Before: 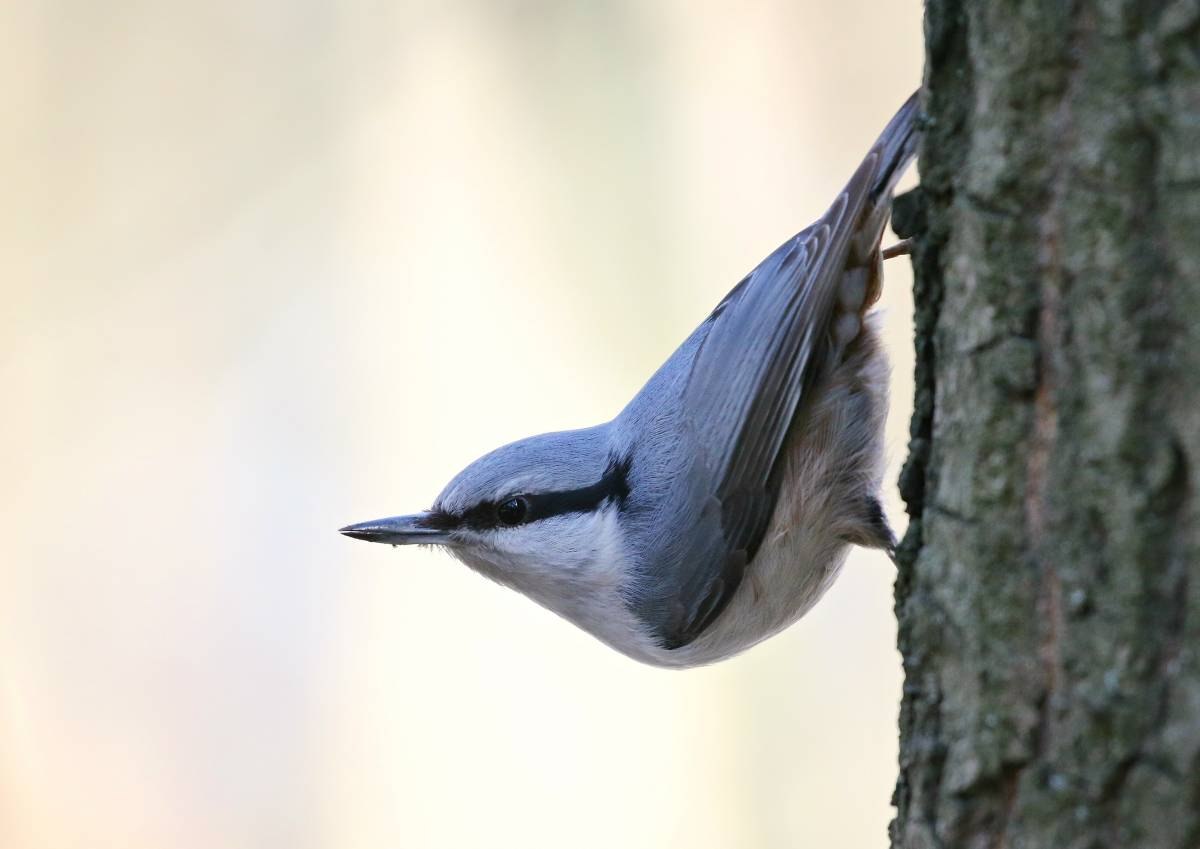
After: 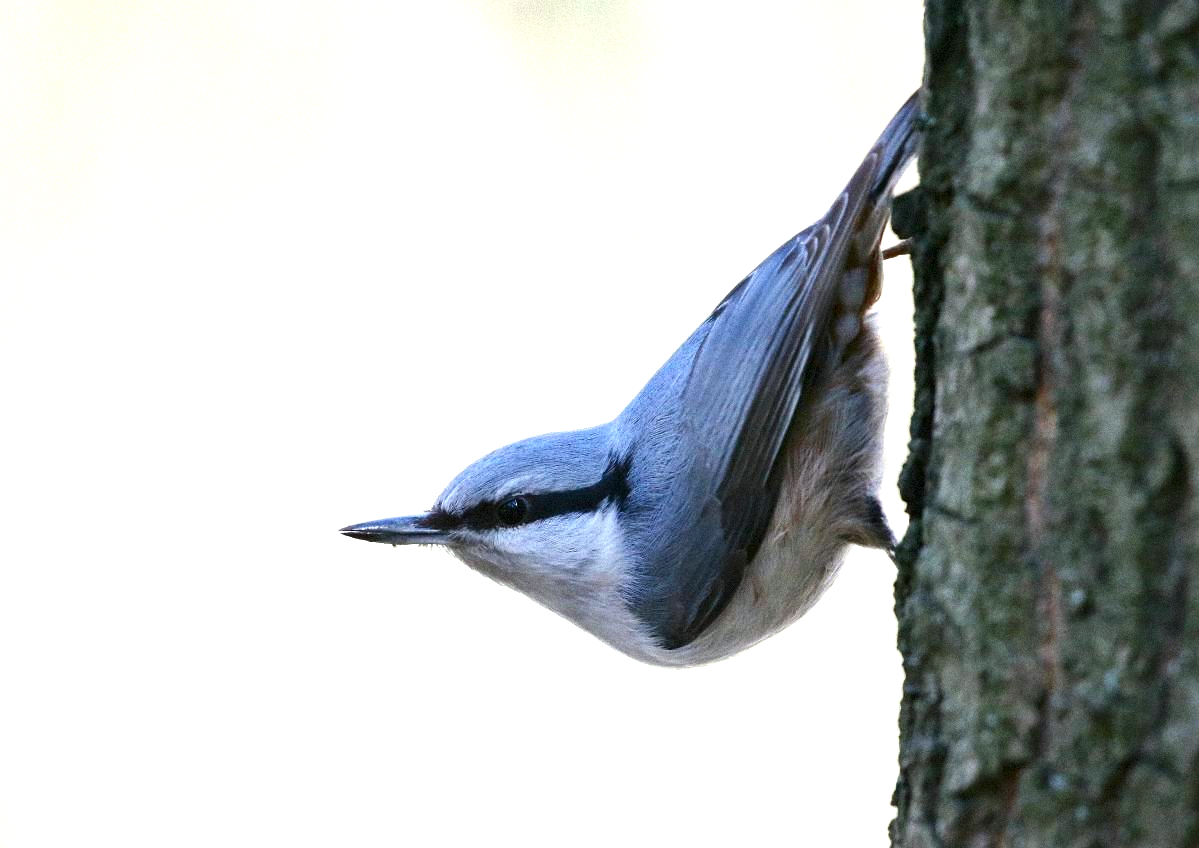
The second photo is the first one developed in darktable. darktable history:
grain: mid-tones bias 0%
contrast brightness saturation: contrast 0.07, brightness -0.14, saturation 0.11
exposure: black level correction 0, exposure 0.7 EV, compensate exposure bias true, compensate highlight preservation false
white balance: red 0.978, blue 0.999
